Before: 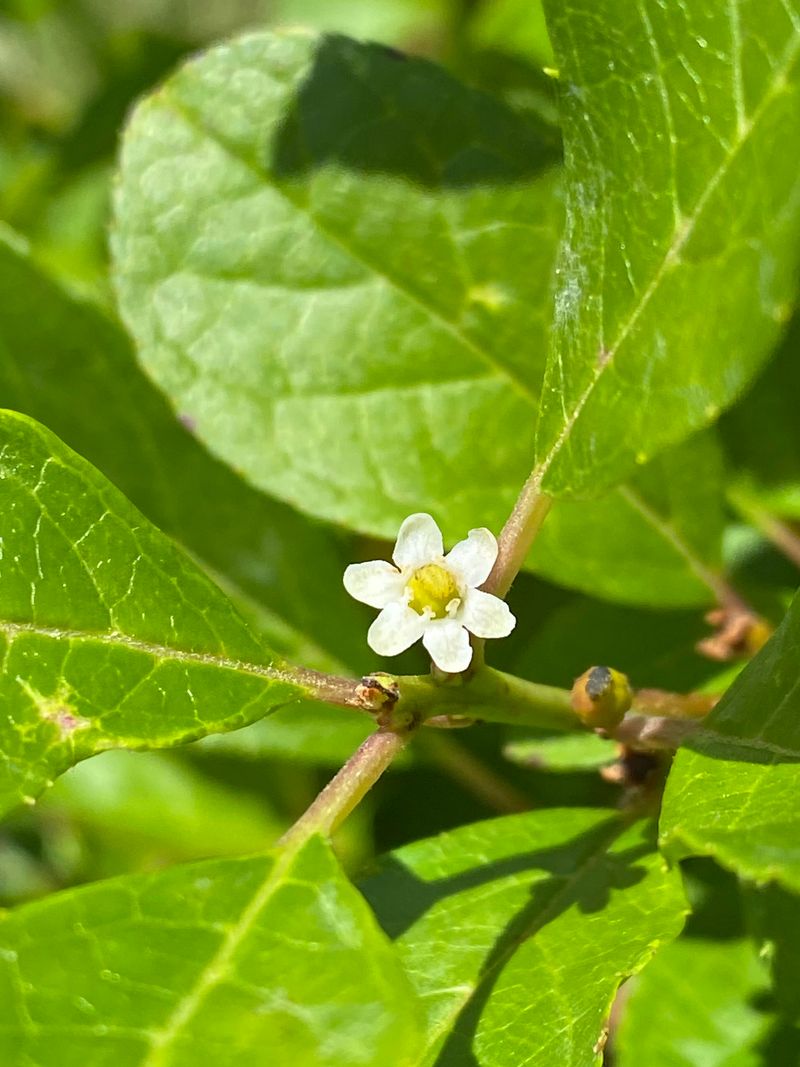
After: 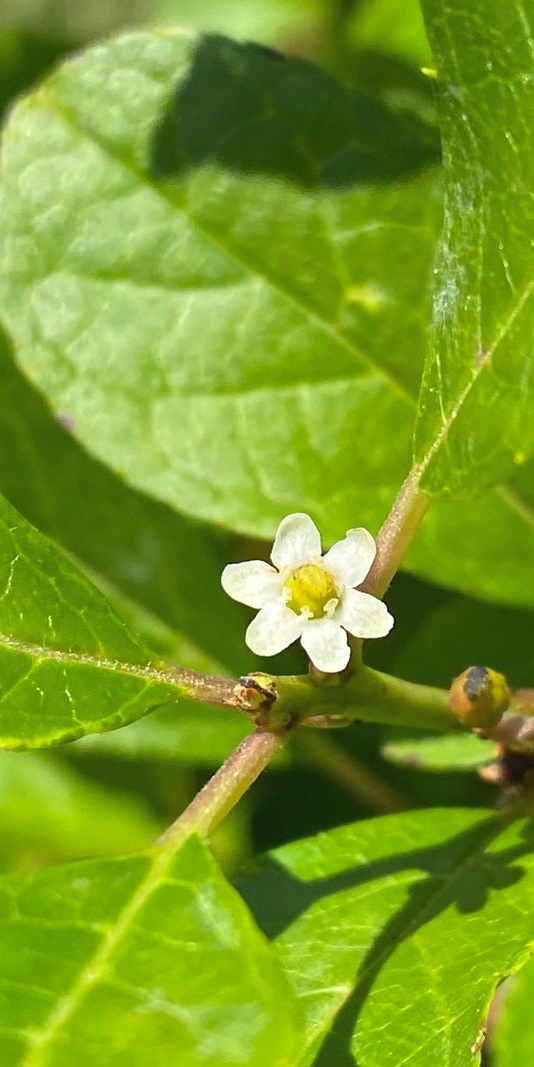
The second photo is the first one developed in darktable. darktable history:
crop and rotate: left 15.254%, right 17.933%
color correction: highlights a* 0.507, highlights b* 2.67, shadows a* -0.705, shadows b* -4.2
